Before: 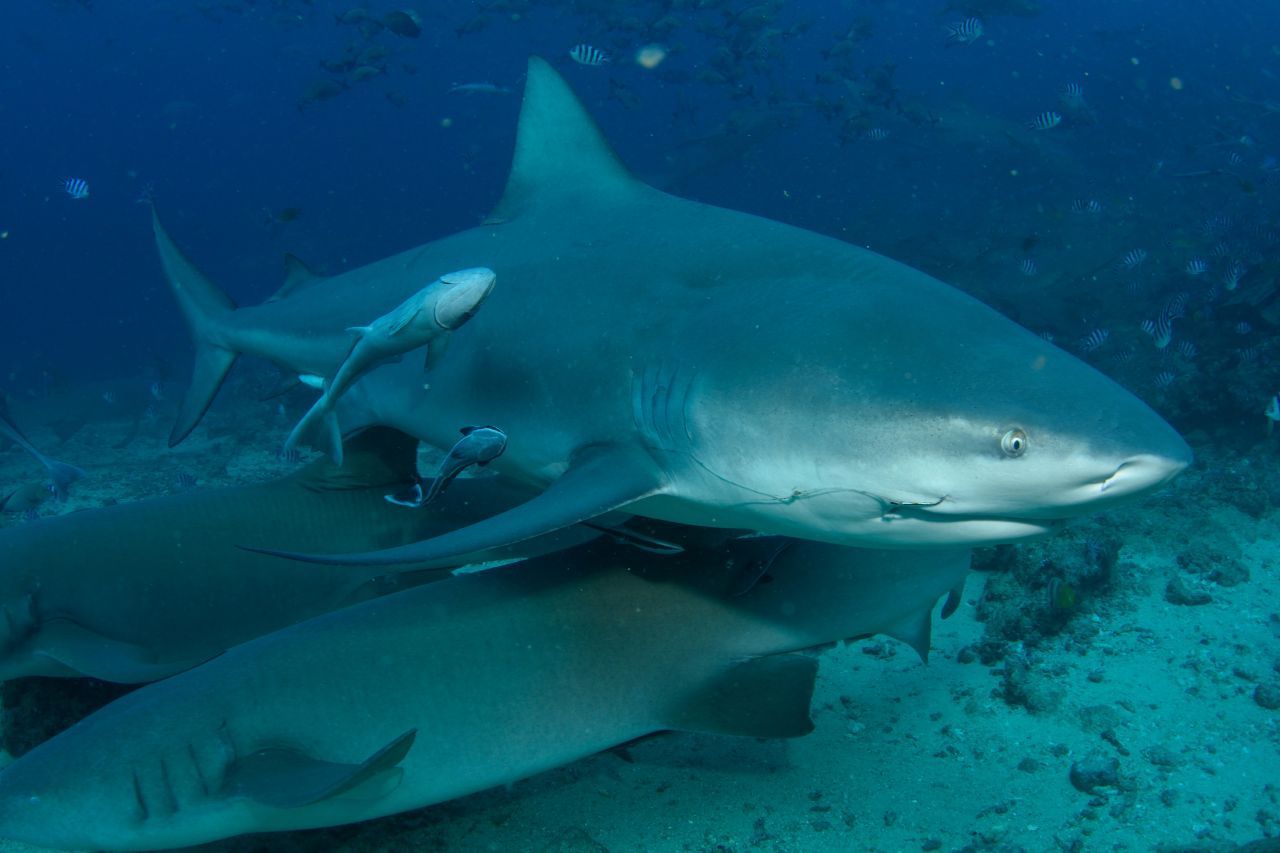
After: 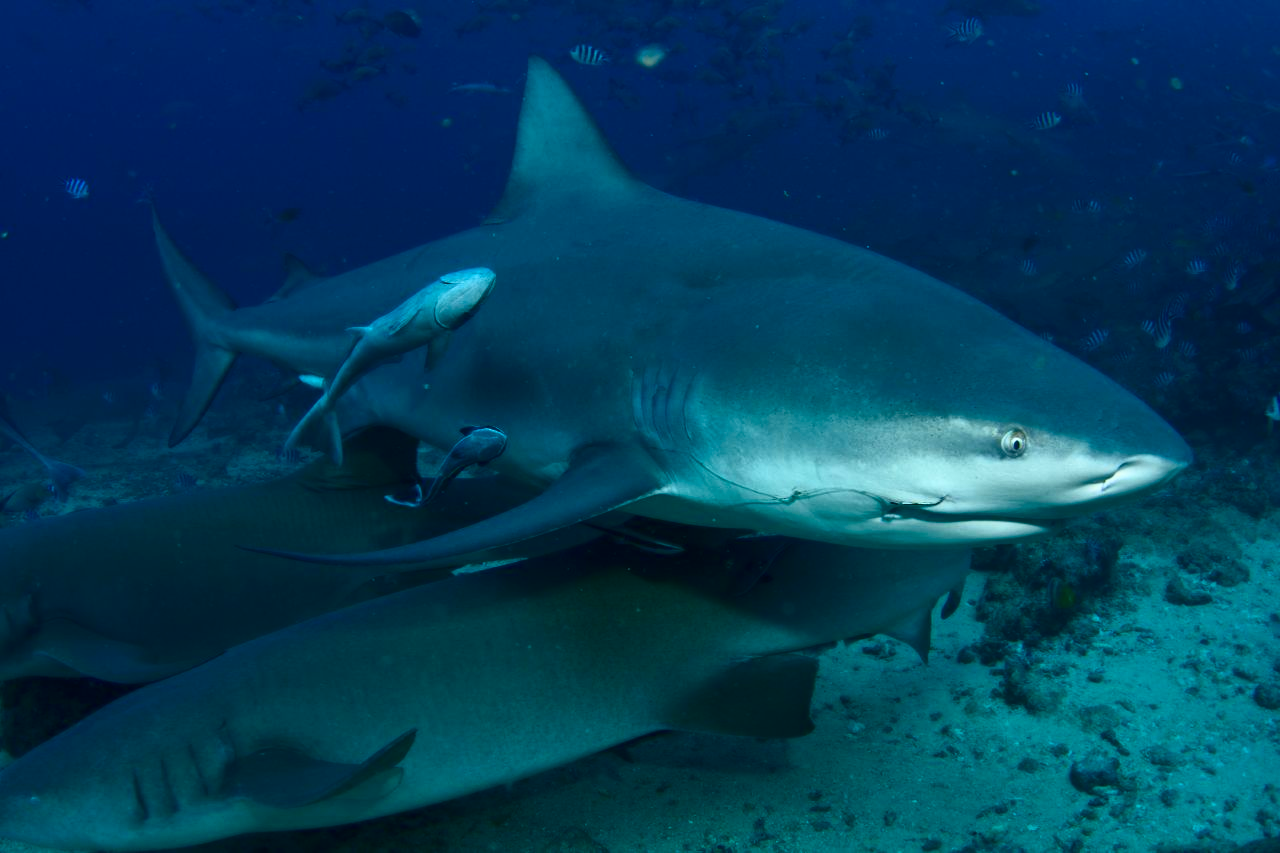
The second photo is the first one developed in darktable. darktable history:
contrast brightness saturation: contrast 0.212, brightness -0.105, saturation 0.206
tone curve: curves: ch0 [(0, 0) (0.003, 0.003) (0.011, 0.011) (0.025, 0.025) (0.044, 0.045) (0.069, 0.07) (0.1, 0.101) (0.136, 0.138) (0.177, 0.18) (0.224, 0.228) (0.277, 0.281) (0.335, 0.34) (0.399, 0.405) (0.468, 0.475) (0.543, 0.551) (0.623, 0.633) (0.709, 0.72) (0.801, 0.813) (0.898, 0.907) (1, 1)], color space Lab, independent channels, preserve colors none
shadows and highlights: shadows -0.093, highlights 38.33
